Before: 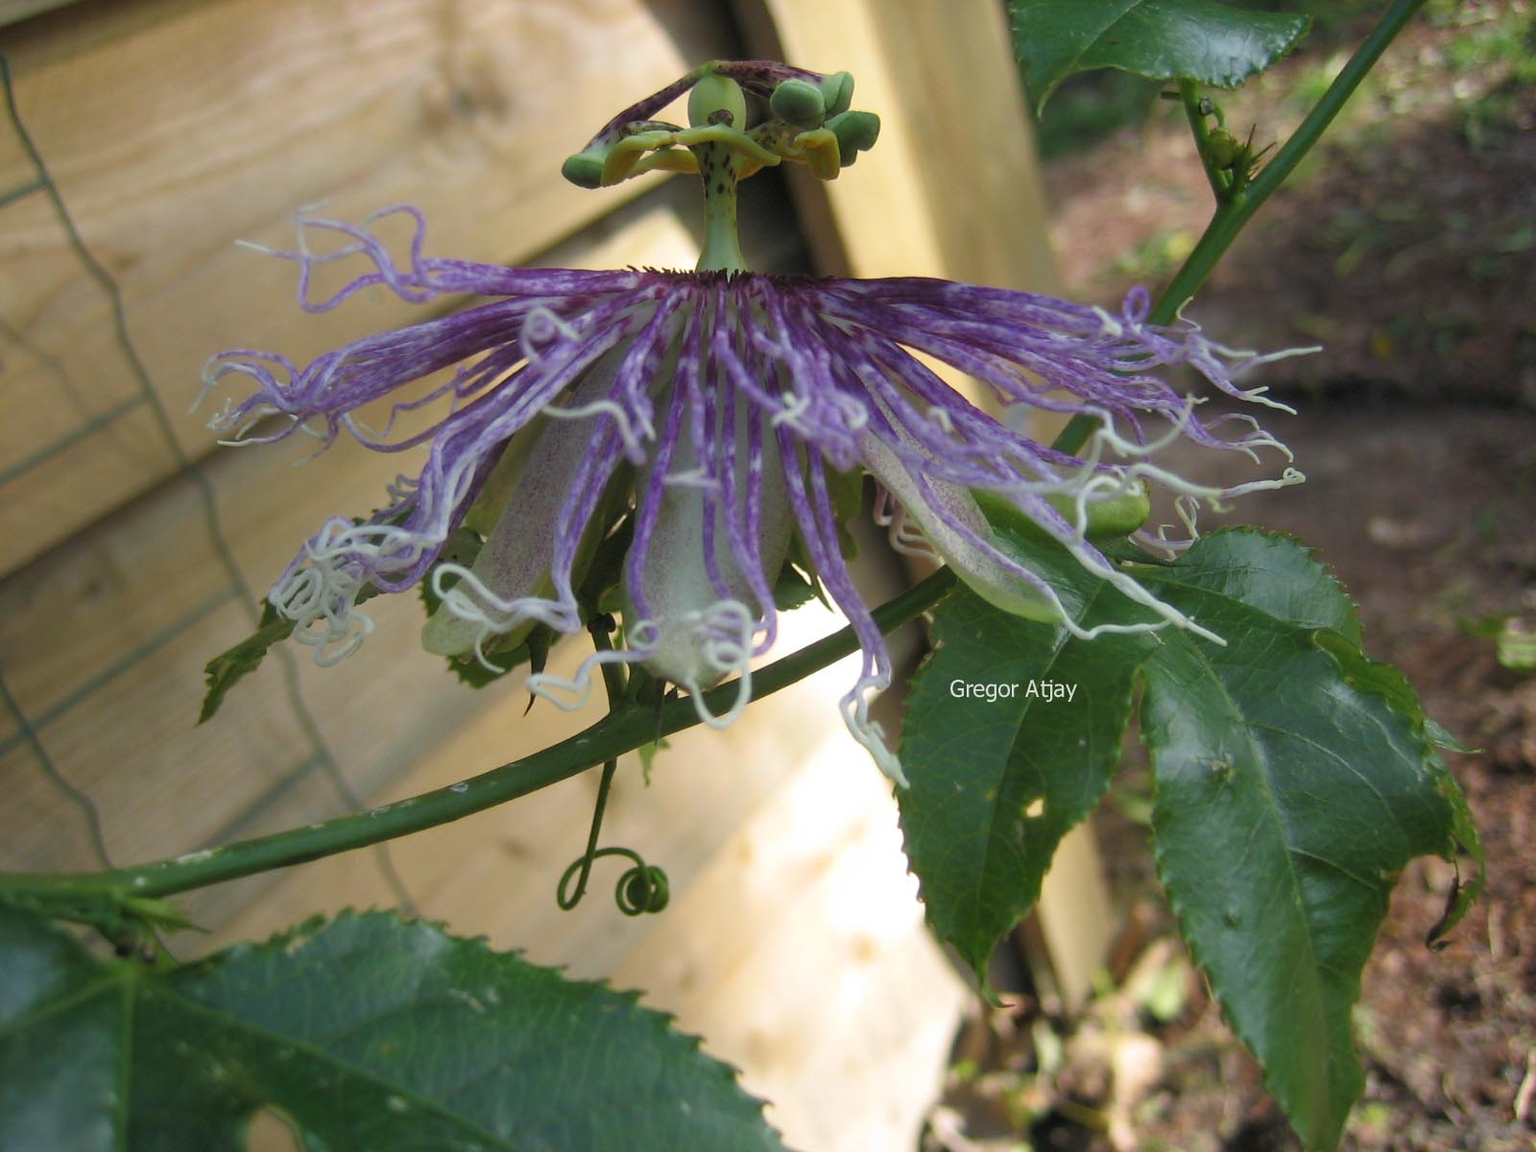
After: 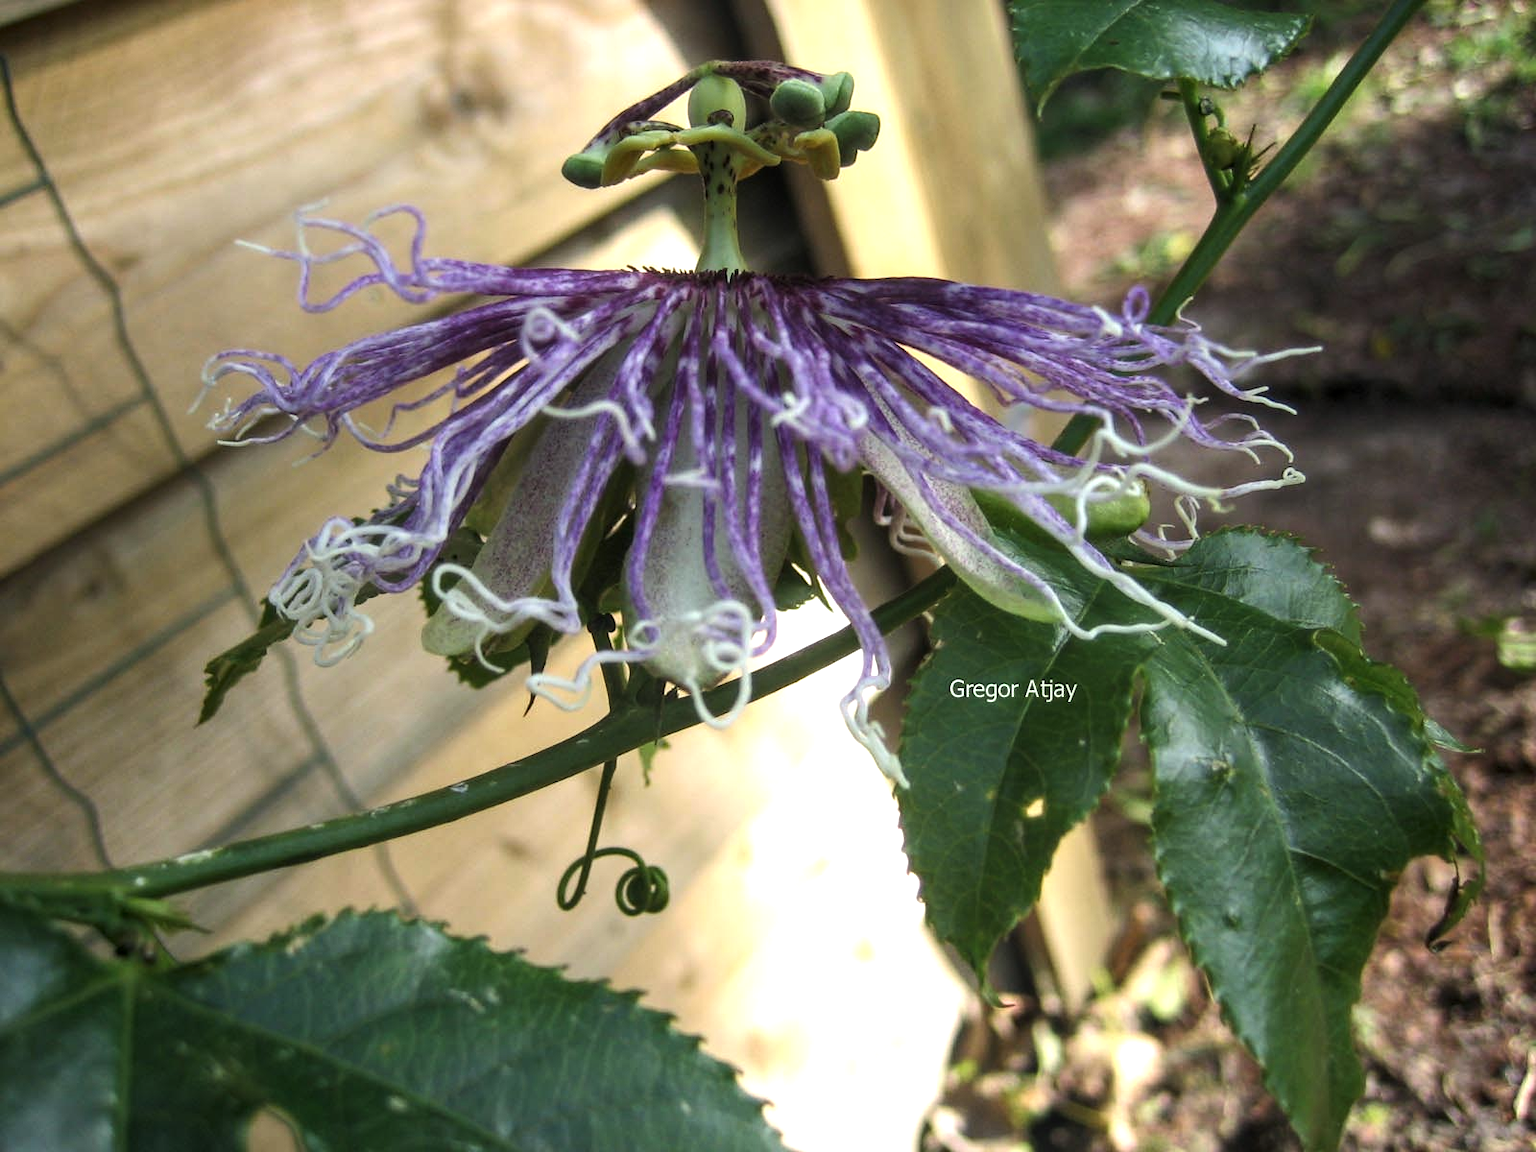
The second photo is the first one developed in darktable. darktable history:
tone equalizer: -8 EV -0.75 EV, -7 EV -0.7 EV, -6 EV -0.6 EV, -5 EV -0.4 EV, -3 EV 0.4 EV, -2 EV 0.6 EV, -1 EV 0.7 EV, +0 EV 0.75 EV, edges refinement/feathering 500, mask exposure compensation -1.57 EV, preserve details no
local contrast: on, module defaults
